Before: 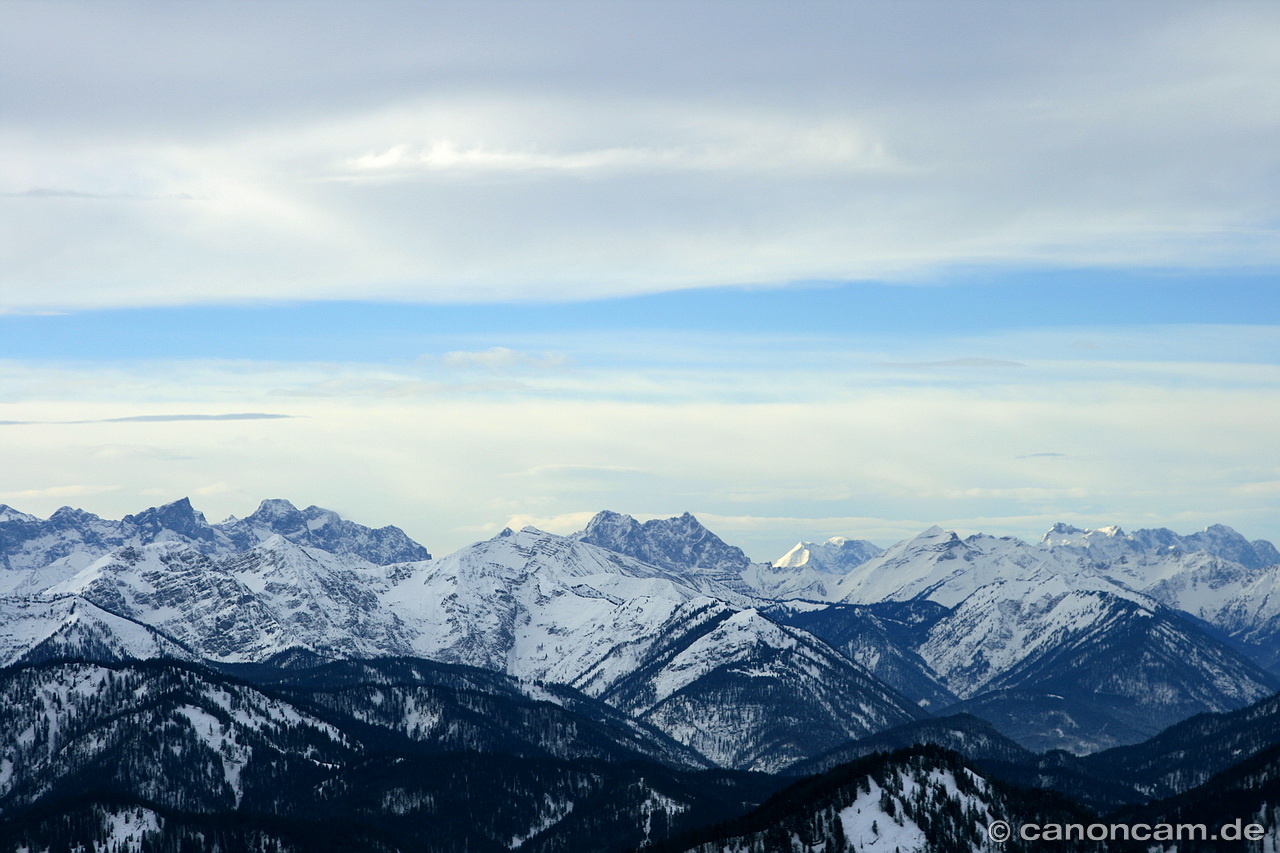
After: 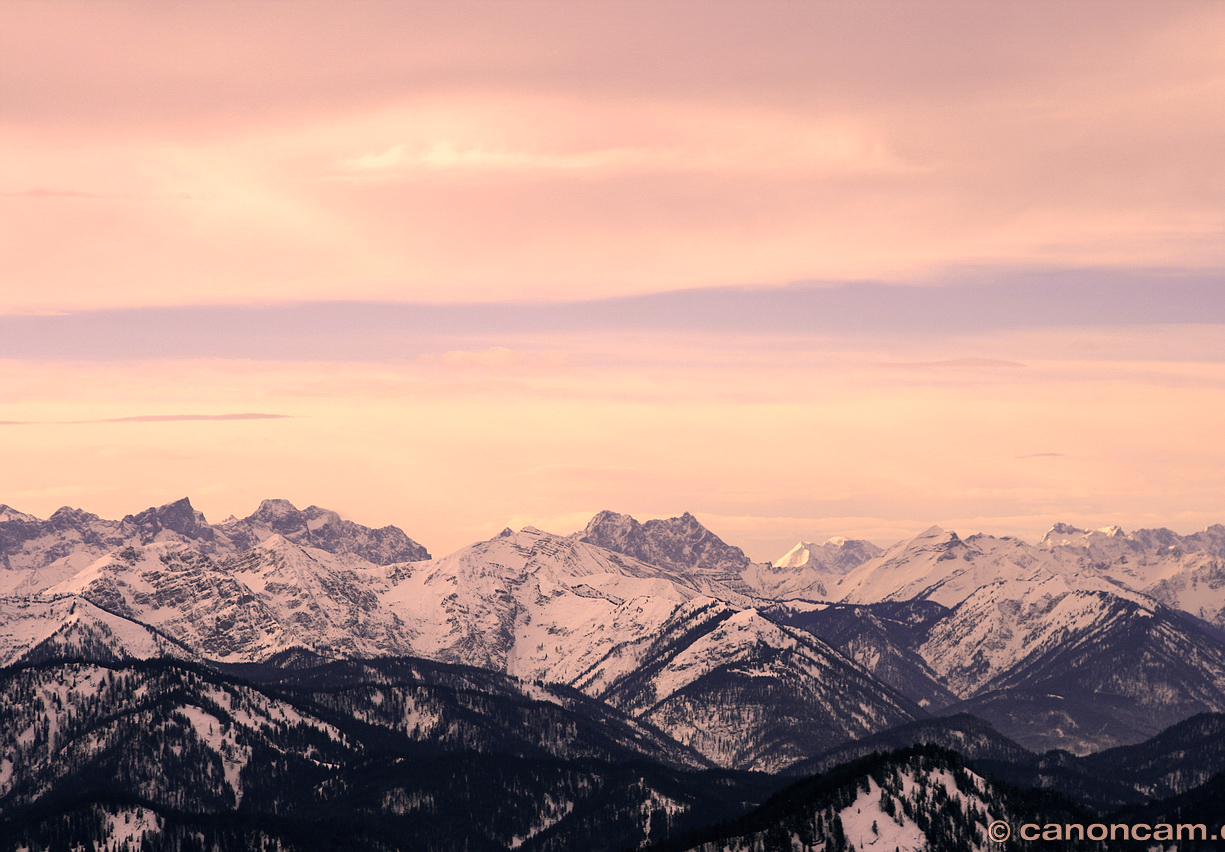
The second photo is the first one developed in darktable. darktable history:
color correction: highlights a* 39.32, highlights b* 39.7, saturation 0.692
tone equalizer: edges refinement/feathering 500, mask exposure compensation -1.57 EV, preserve details no
crop: right 4.279%, bottom 0.049%
